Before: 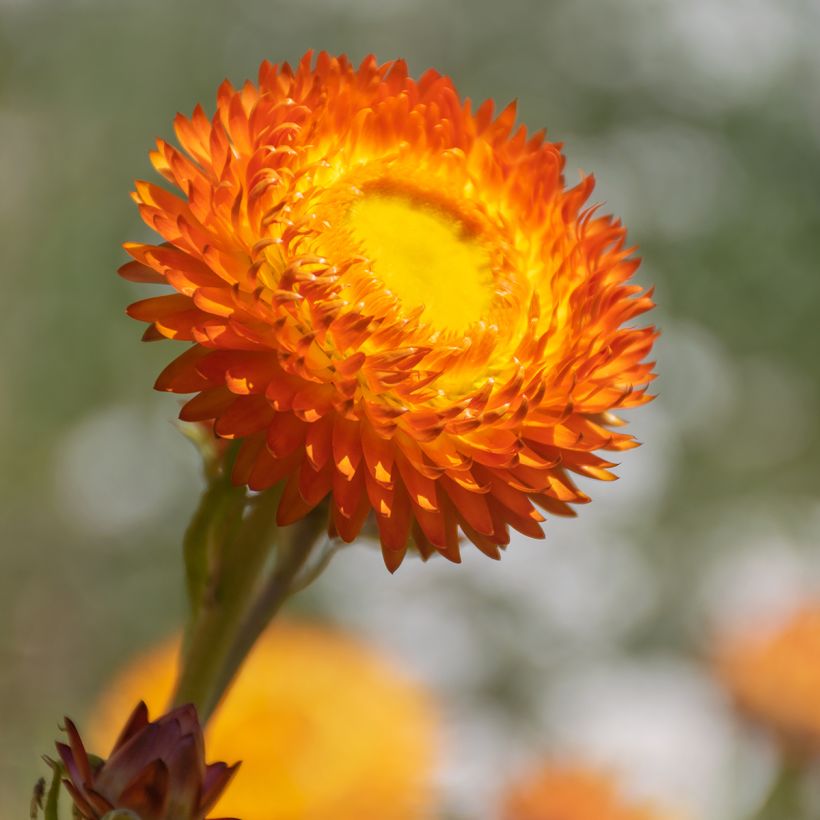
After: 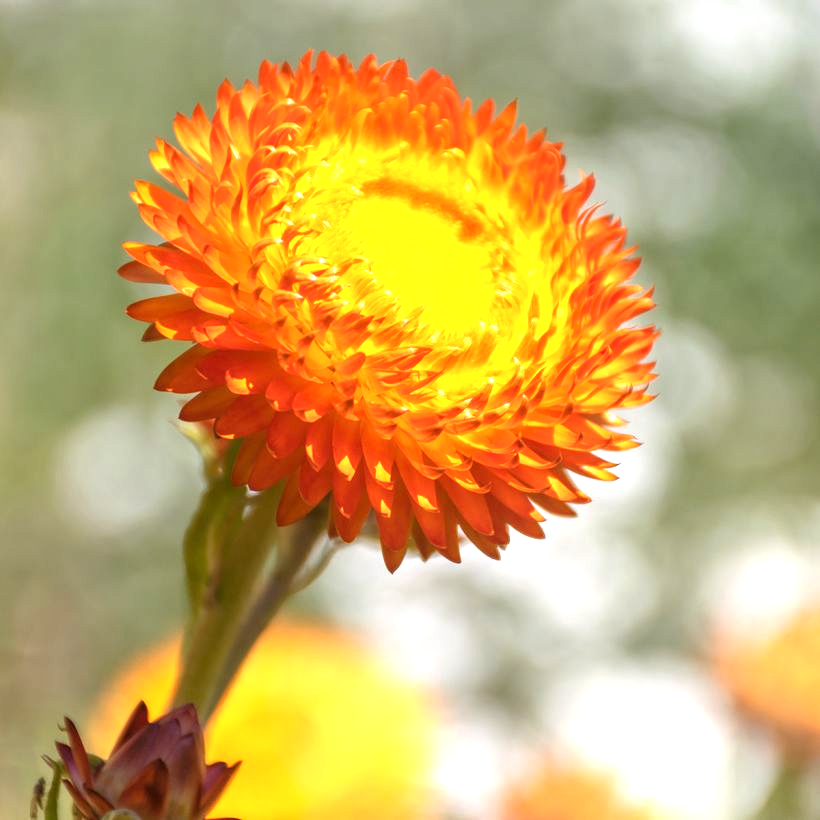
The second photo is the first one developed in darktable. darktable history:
exposure: black level correction 0, exposure 1.101 EV, compensate highlight preservation false
local contrast: highlights 105%, shadows 100%, detail 119%, midtone range 0.2
